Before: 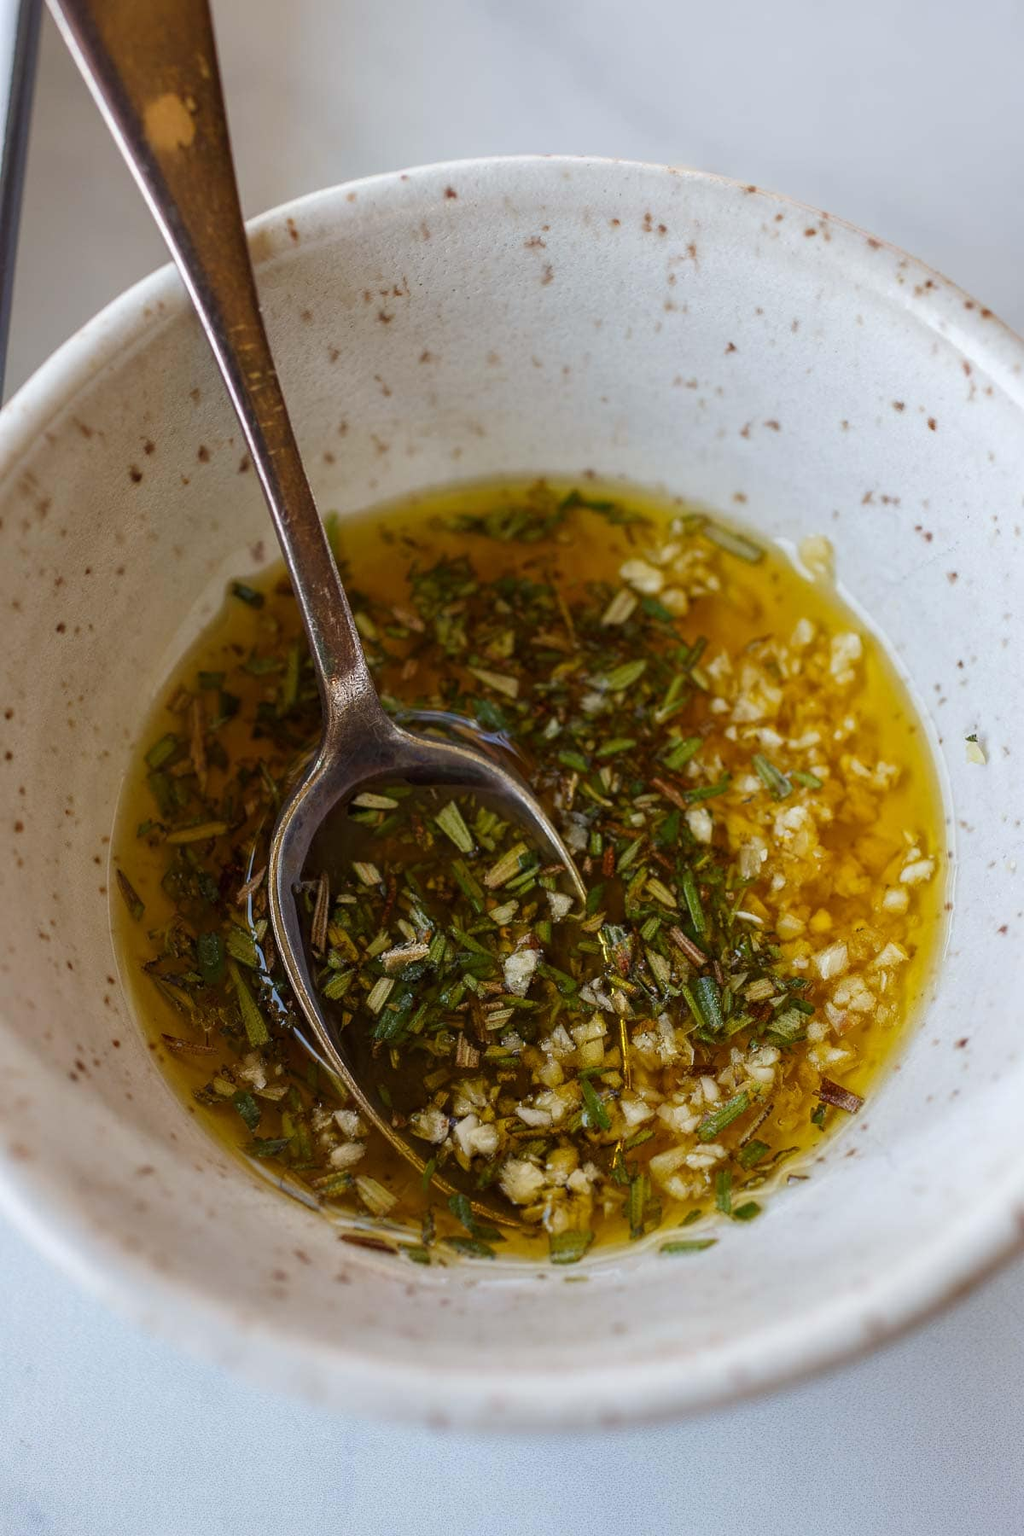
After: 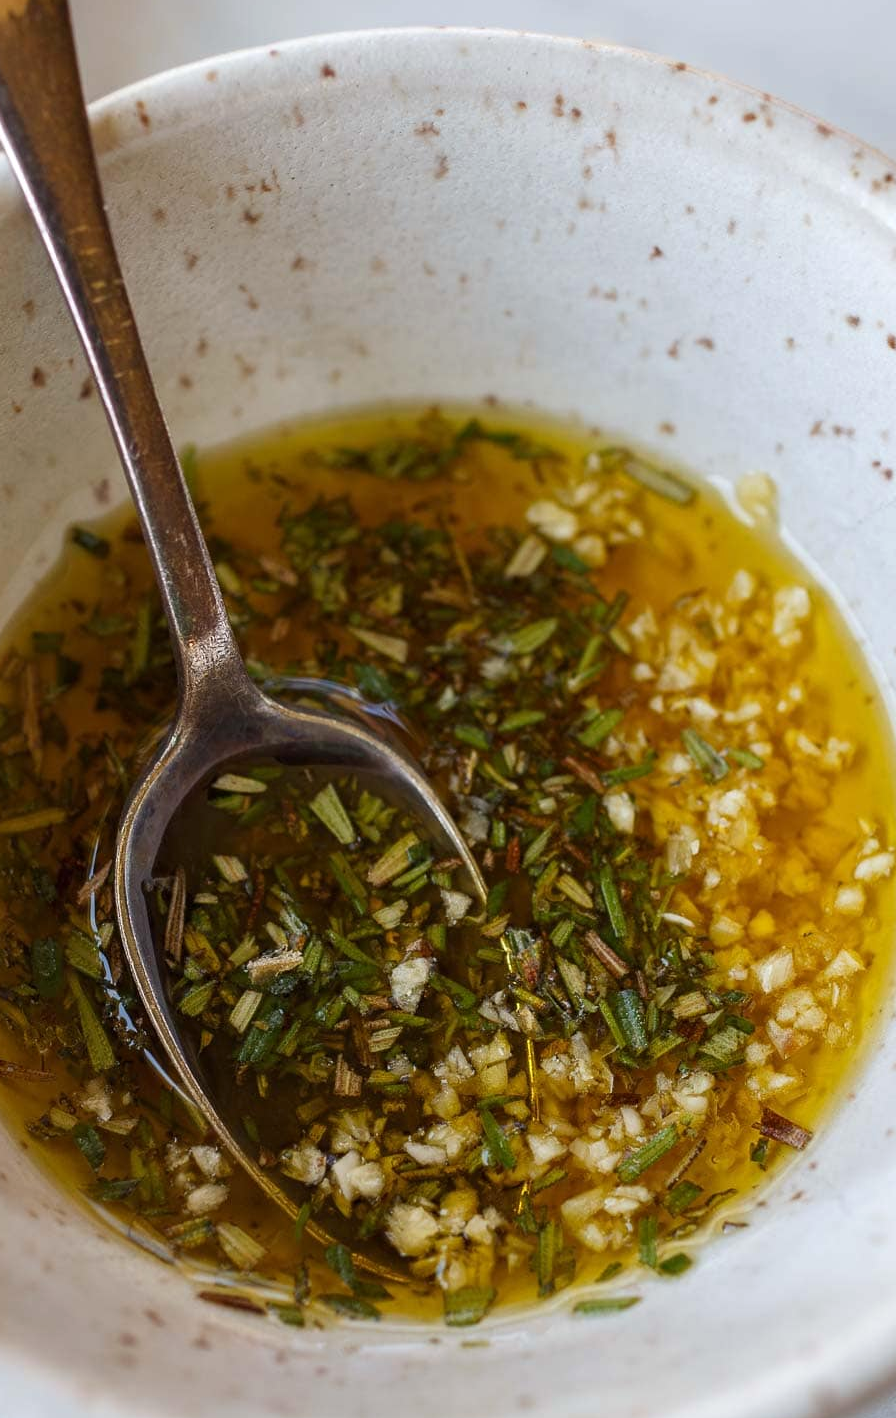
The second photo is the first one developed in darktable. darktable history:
exposure: exposure 0.126 EV, compensate highlight preservation false
crop: left 16.676%, top 8.632%, right 8.599%, bottom 12.536%
